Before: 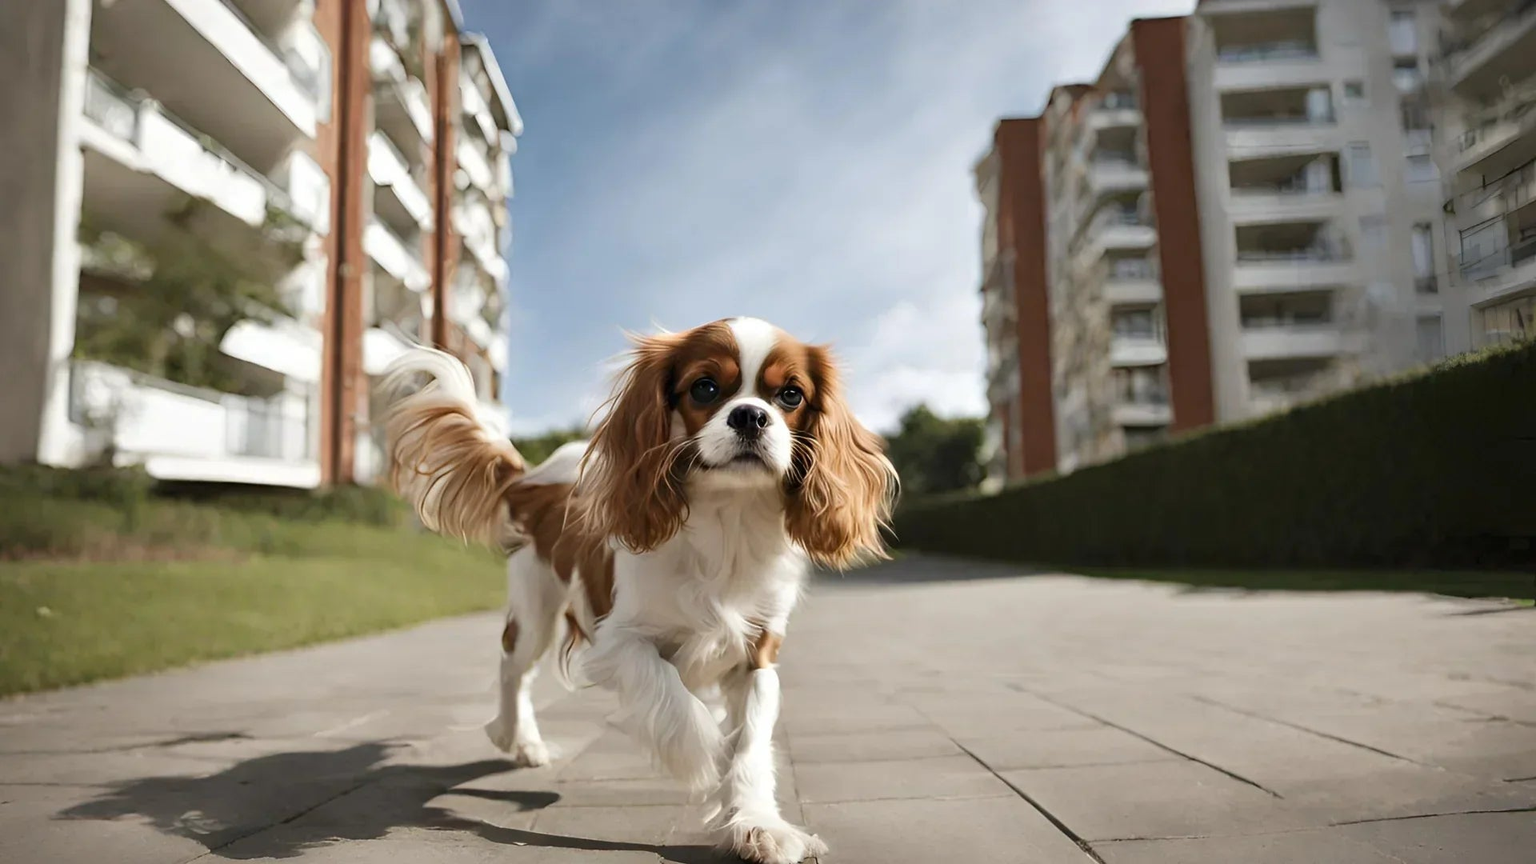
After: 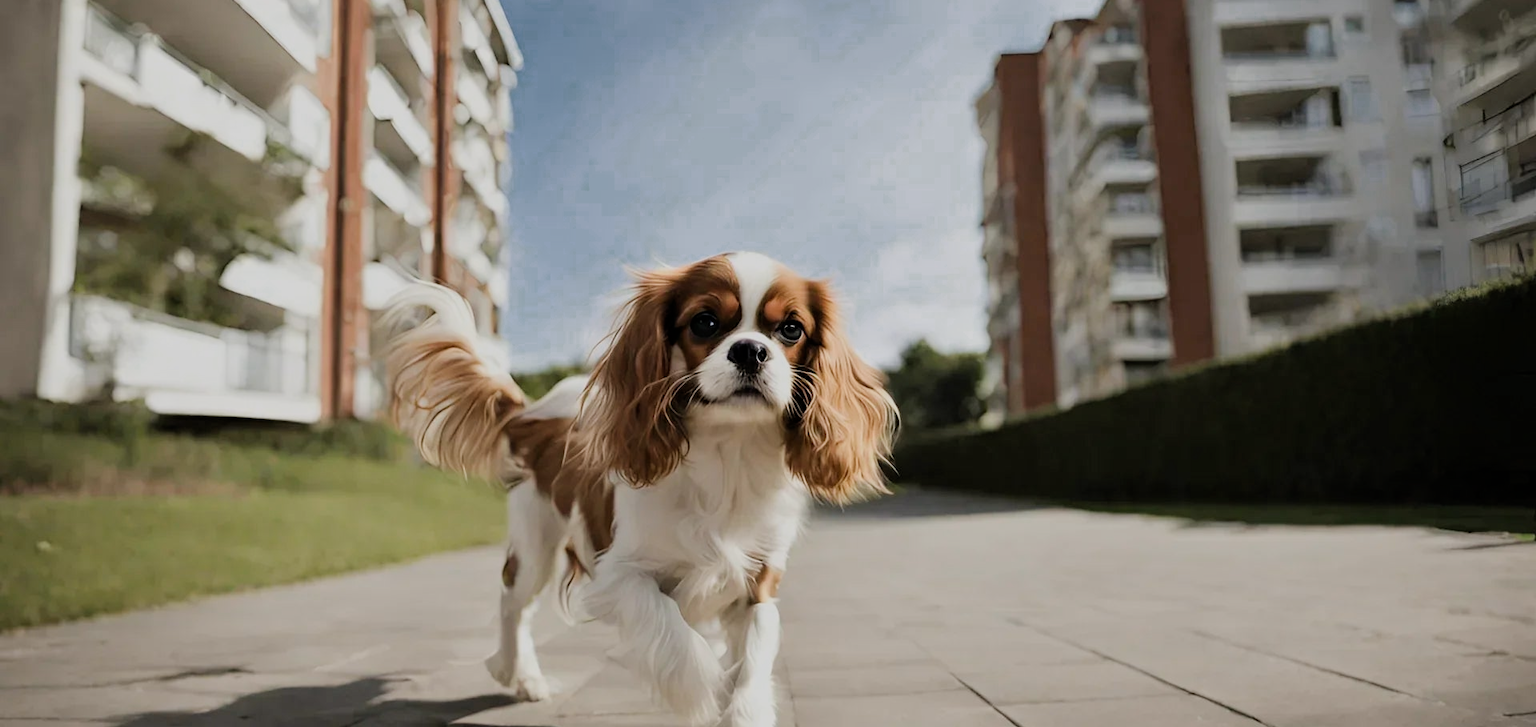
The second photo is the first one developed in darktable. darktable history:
crop: top 7.625%, bottom 8.027%
filmic rgb: black relative exposure -7.65 EV, white relative exposure 4.56 EV, hardness 3.61
color zones: curves: ch0 [(0.25, 0.5) (0.636, 0.25) (0.75, 0.5)]
